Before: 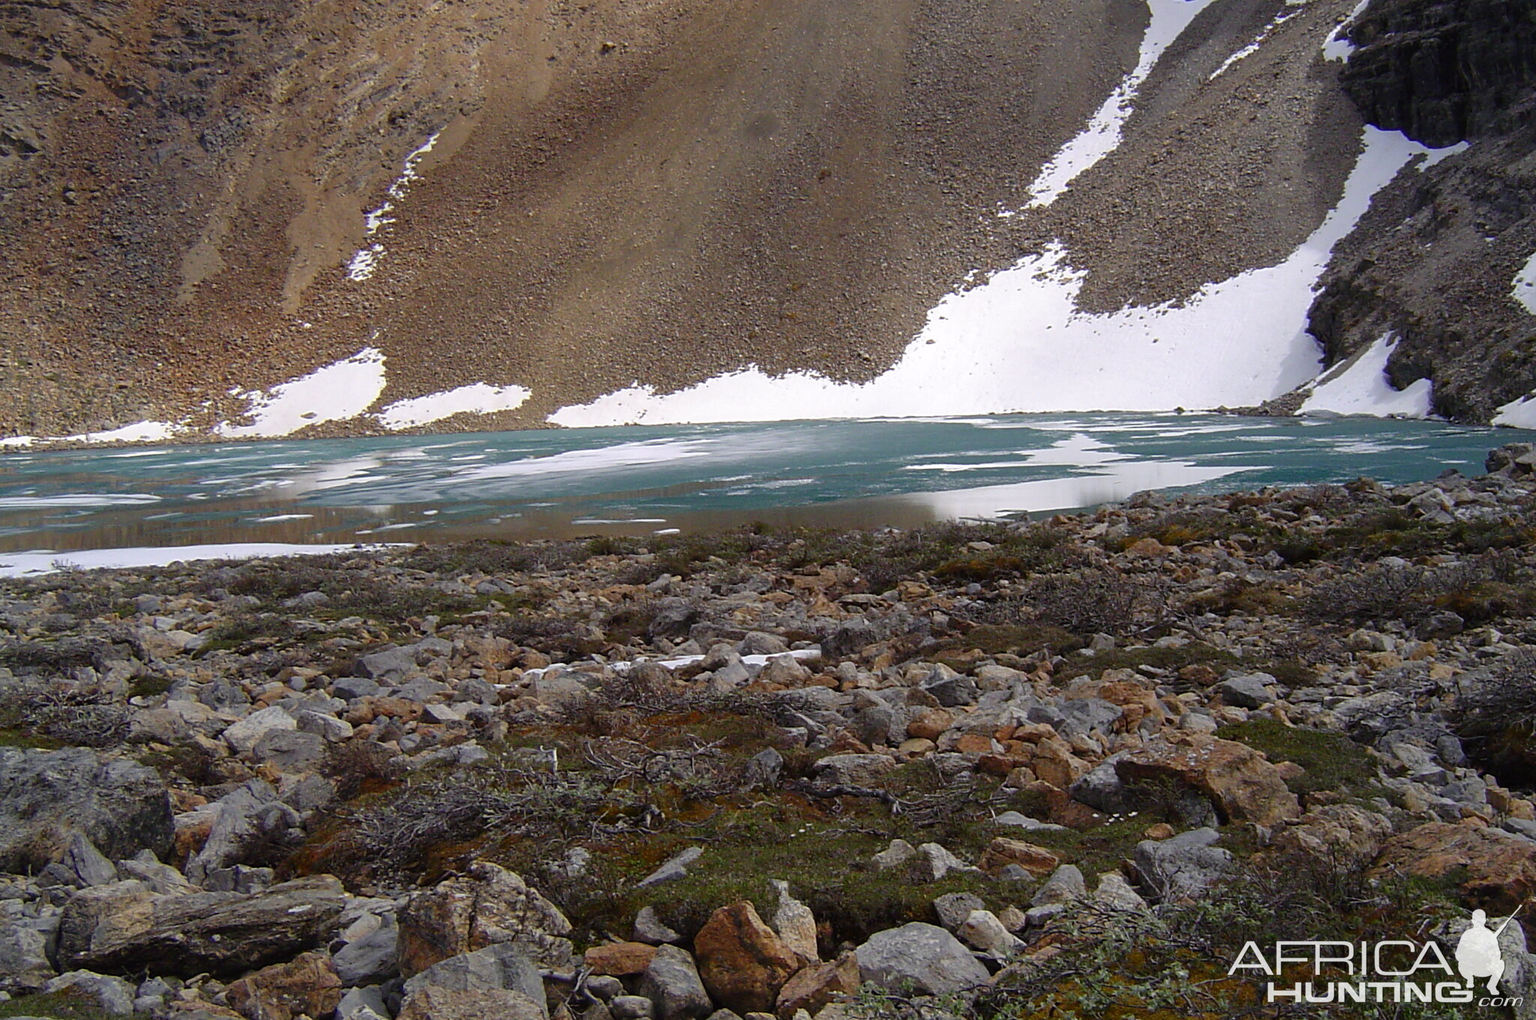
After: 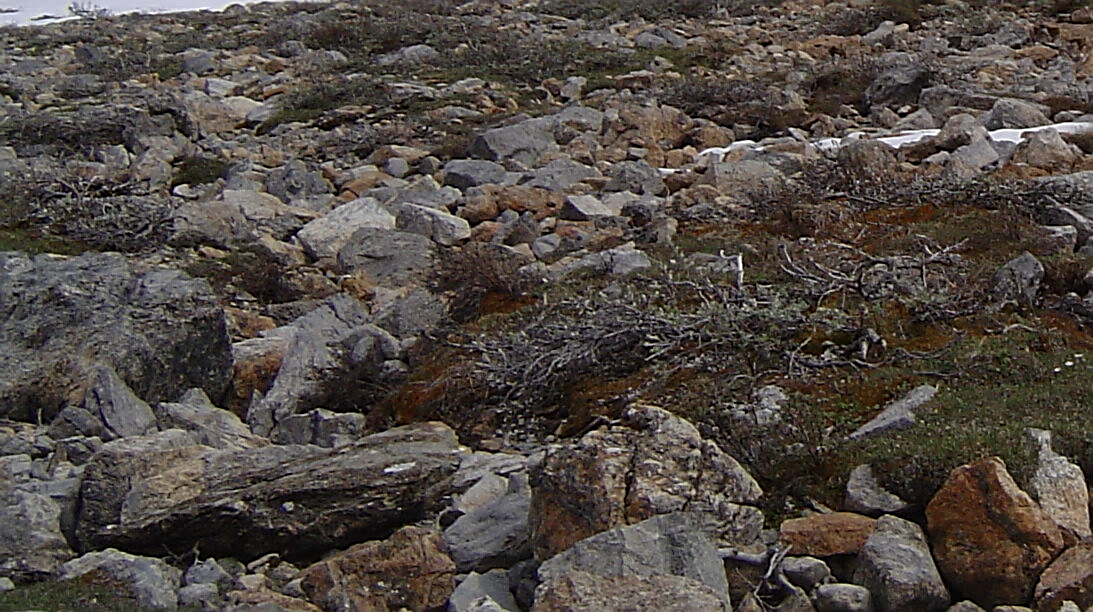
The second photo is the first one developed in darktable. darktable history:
crop and rotate: top 54.778%, right 46.61%, bottom 0.159%
color zones: curves: ch0 [(0, 0.5) (0.125, 0.4) (0.25, 0.5) (0.375, 0.4) (0.5, 0.4) (0.625, 0.35) (0.75, 0.35) (0.875, 0.5)]; ch1 [(0, 0.35) (0.125, 0.45) (0.25, 0.35) (0.375, 0.35) (0.5, 0.35) (0.625, 0.35) (0.75, 0.45) (0.875, 0.35)]; ch2 [(0, 0.6) (0.125, 0.5) (0.25, 0.5) (0.375, 0.6) (0.5, 0.6) (0.625, 0.5) (0.75, 0.5) (0.875, 0.5)]
sharpen: on, module defaults
tone equalizer: on, module defaults
